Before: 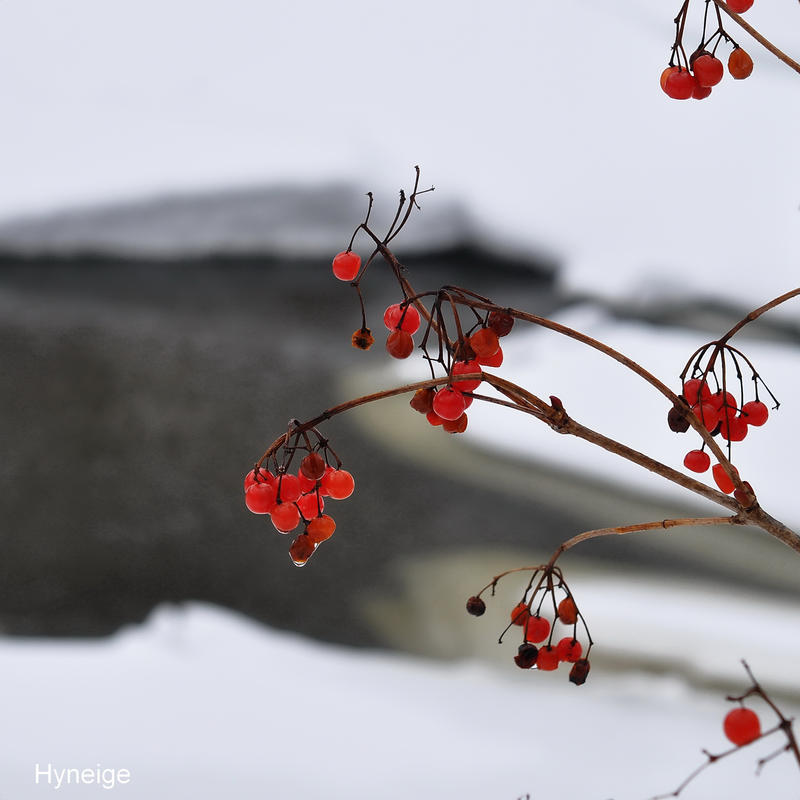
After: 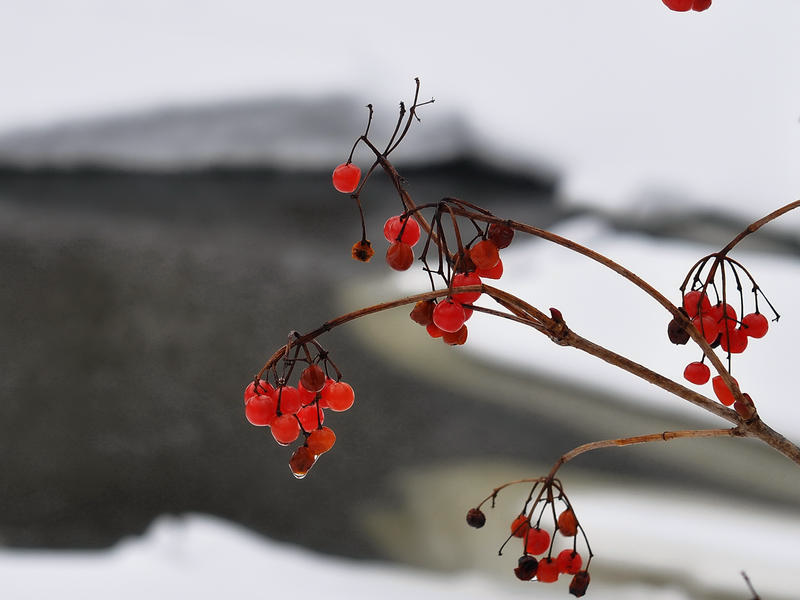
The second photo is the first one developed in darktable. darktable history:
crop: top 11.038%, bottom 13.962%
color correction: highlights b* 3
